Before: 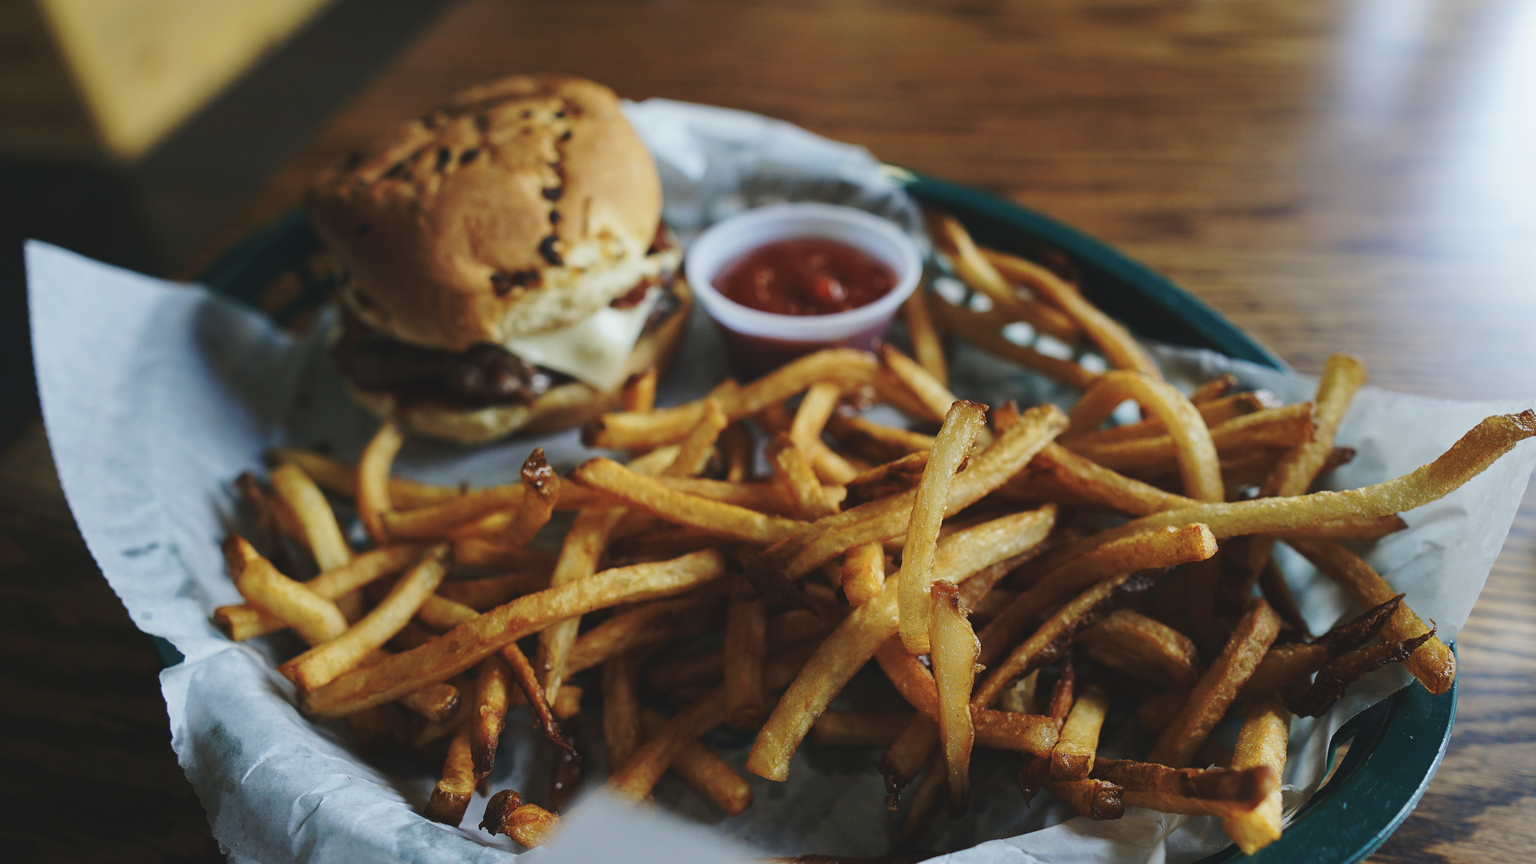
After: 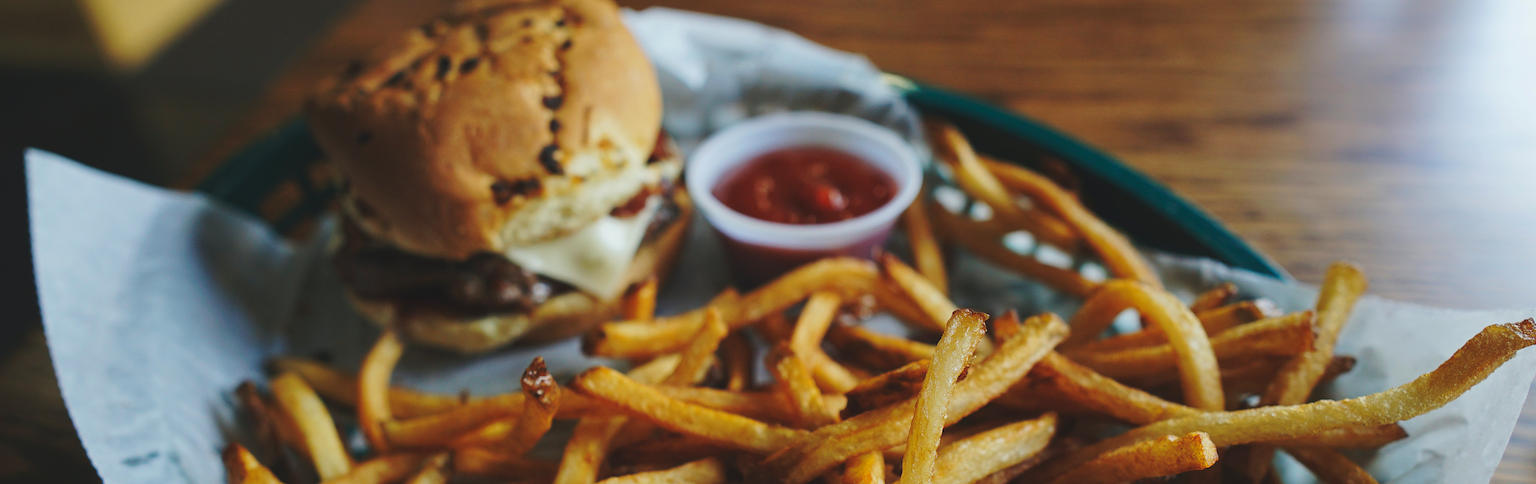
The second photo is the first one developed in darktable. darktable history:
shadows and highlights: radius 125.46, shadows 21.19, highlights -21.19, low approximation 0.01
crop and rotate: top 10.605%, bottom 33.274%
